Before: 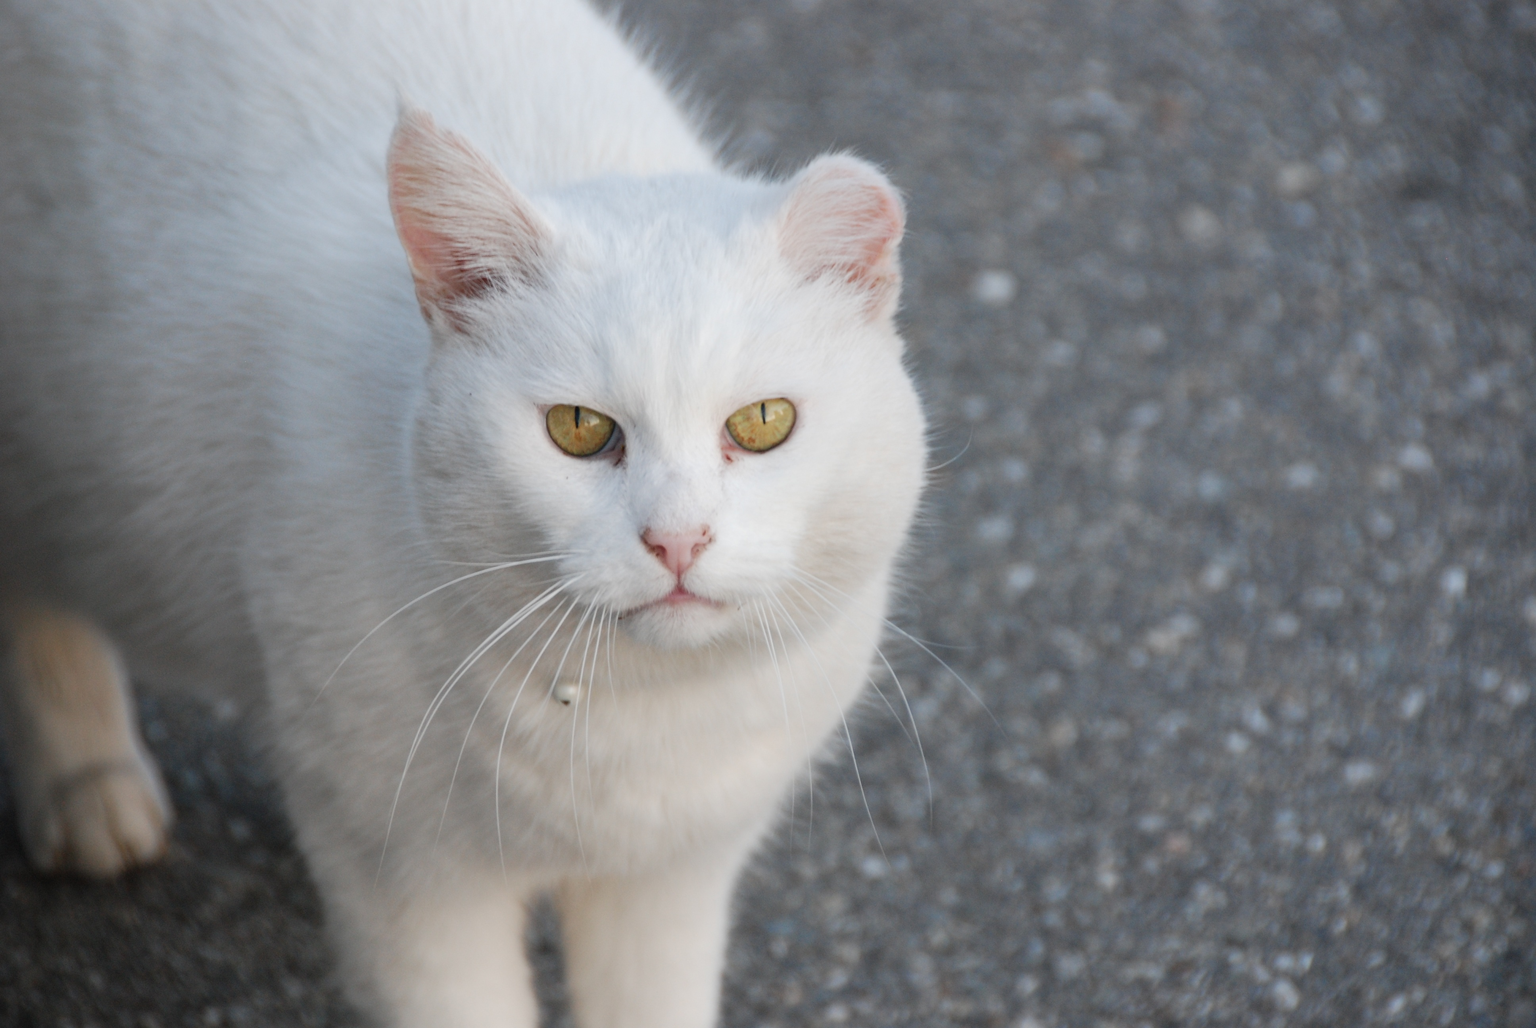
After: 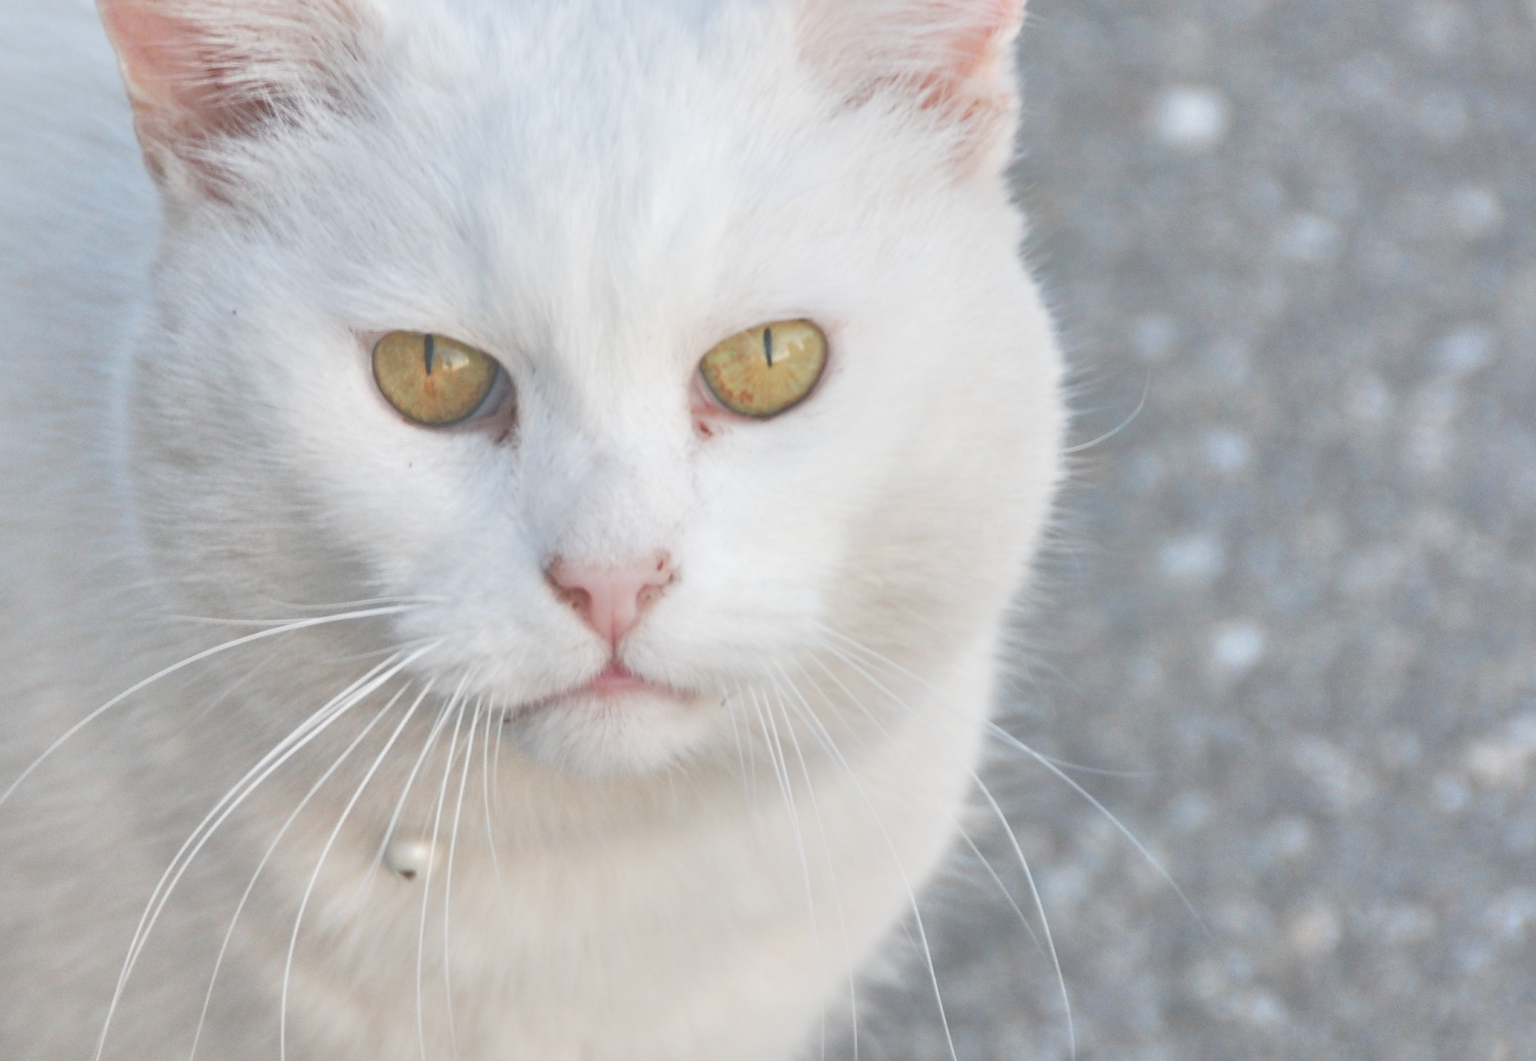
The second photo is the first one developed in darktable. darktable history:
crop and rotate: left 22.284%, top 21.703%, right 22.811%, bottom 21.593%
exposure: black level correction -0.039, exposure 0.062 EV, compensate highlight preservation false
tone equalizer: -8 EV 1.99 EV, -7 EV 2 EV, -6 EV 1.98 EV, -5 EV 1.99 EV, -4 EV 1.96 EV, -3 EV 1.5 EV, -2 EV 0.985 EV, -1 EV 0.495 EV
